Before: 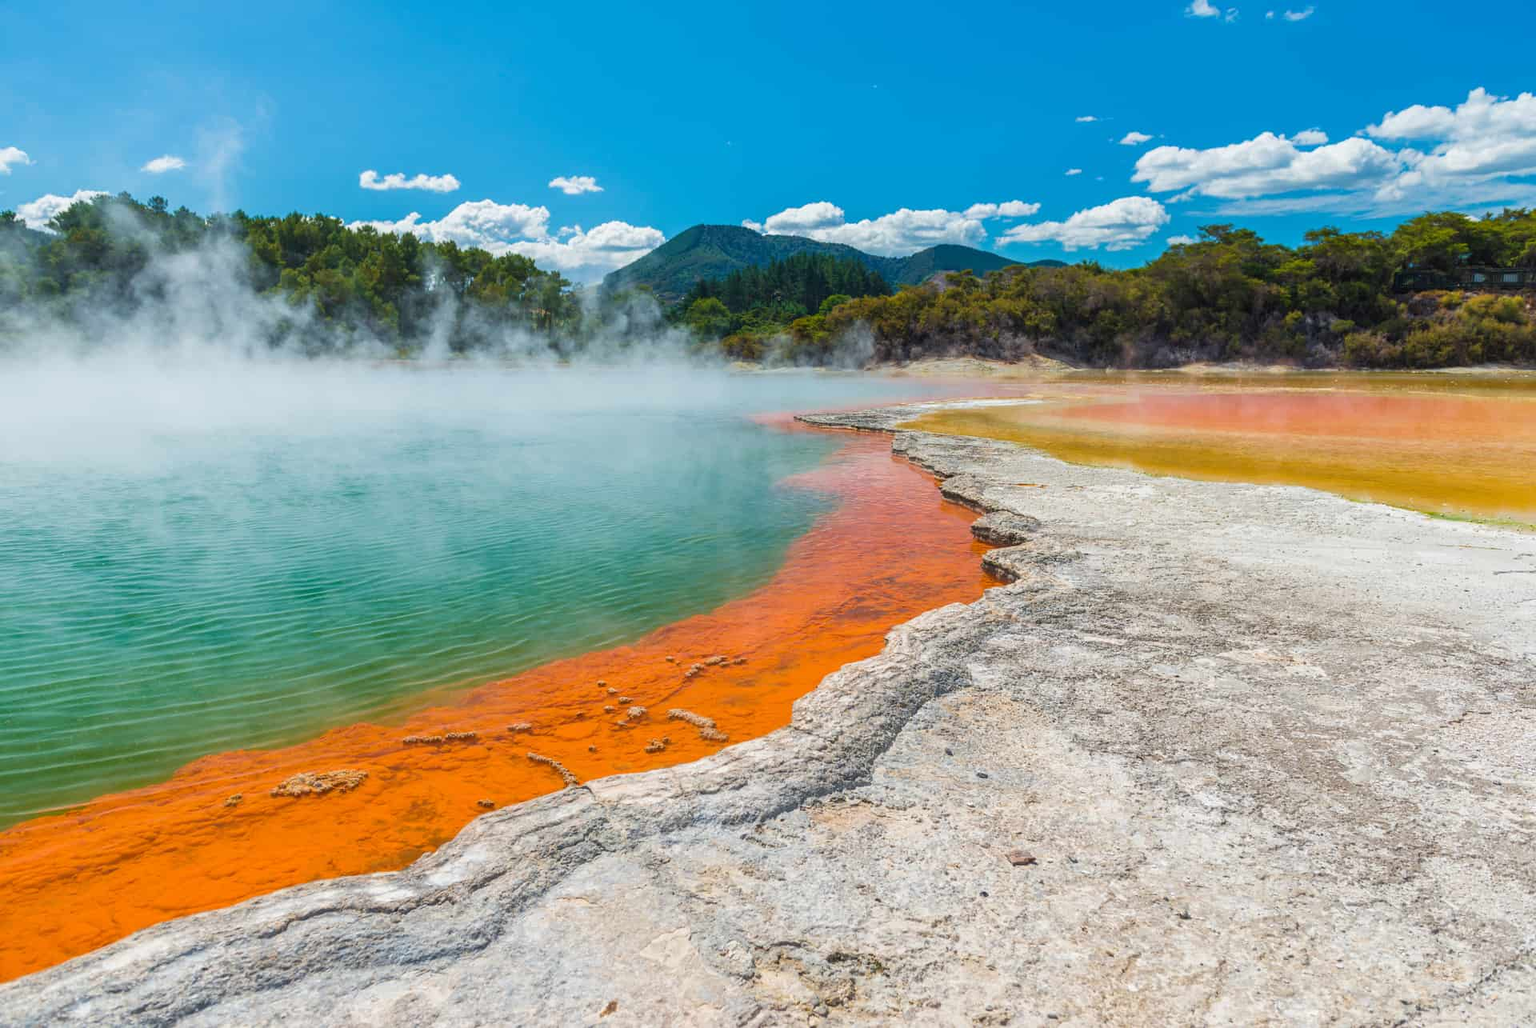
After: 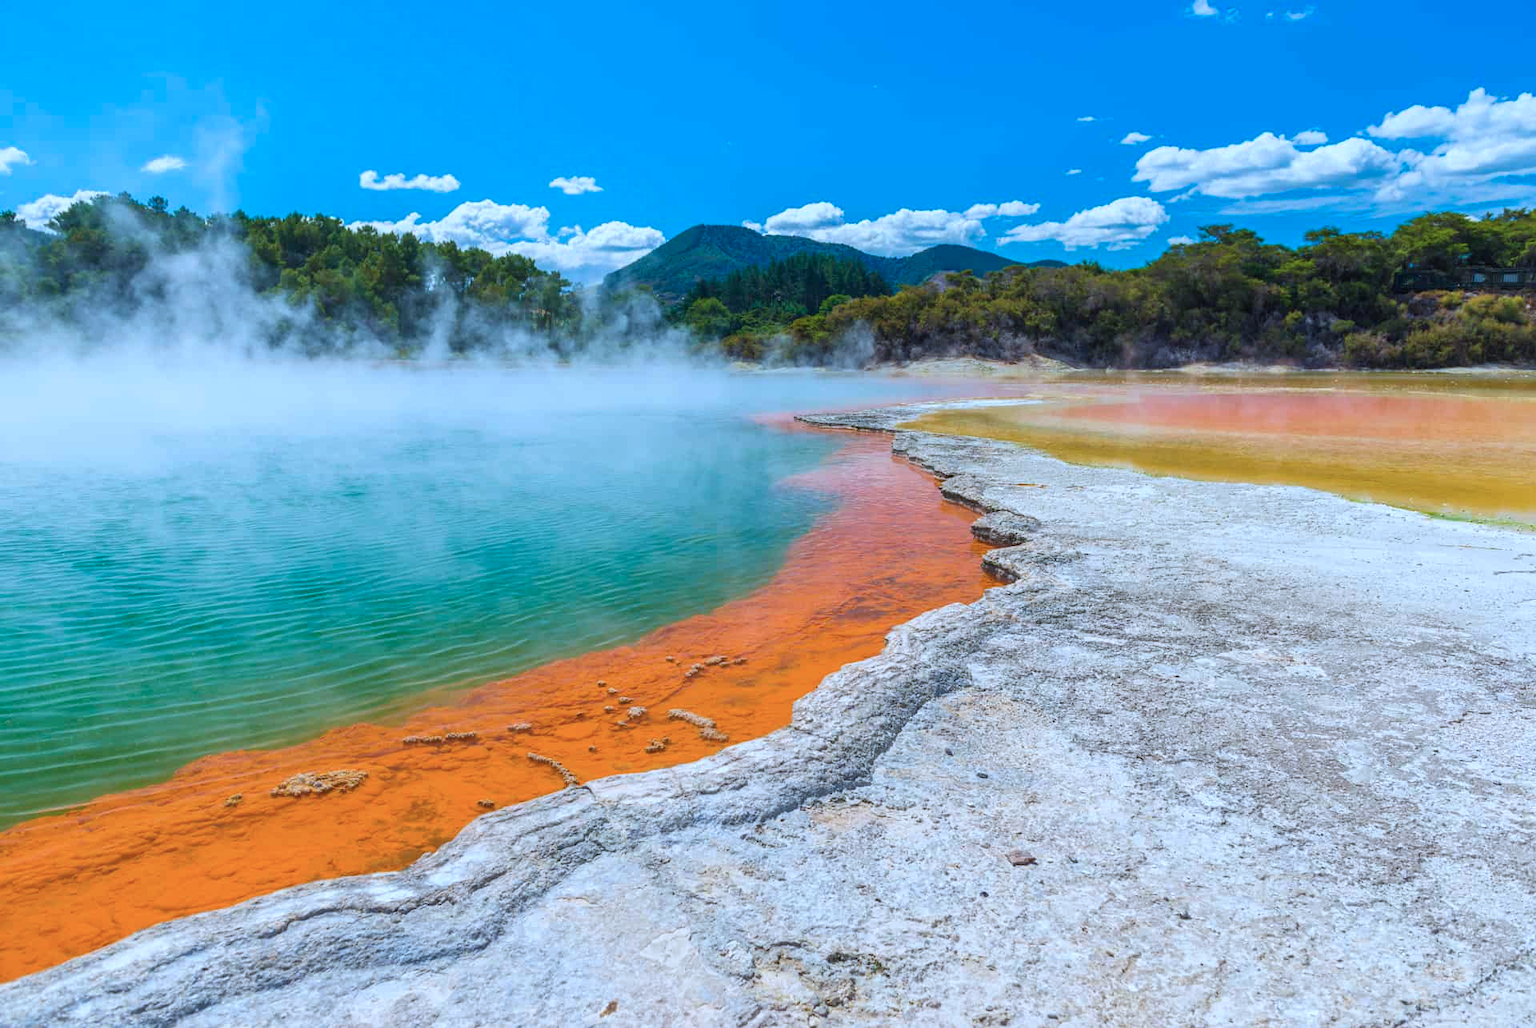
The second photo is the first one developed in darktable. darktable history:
color calibration: illuminant custom, x 0.388, y 0.387, temperature 3813.21 K
